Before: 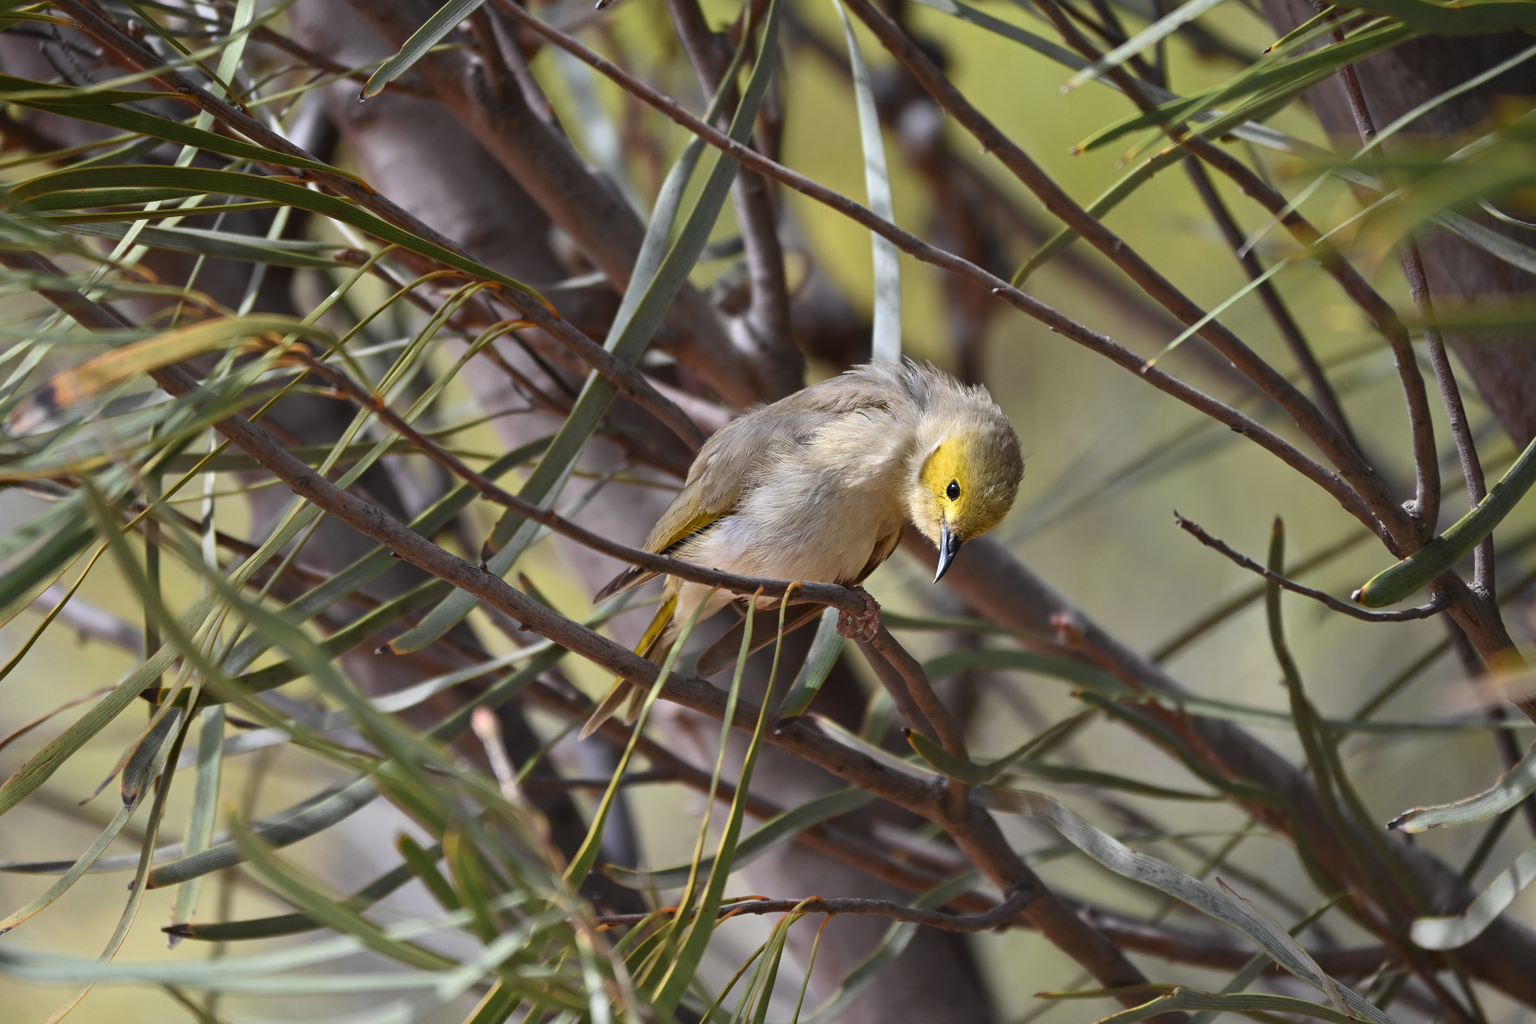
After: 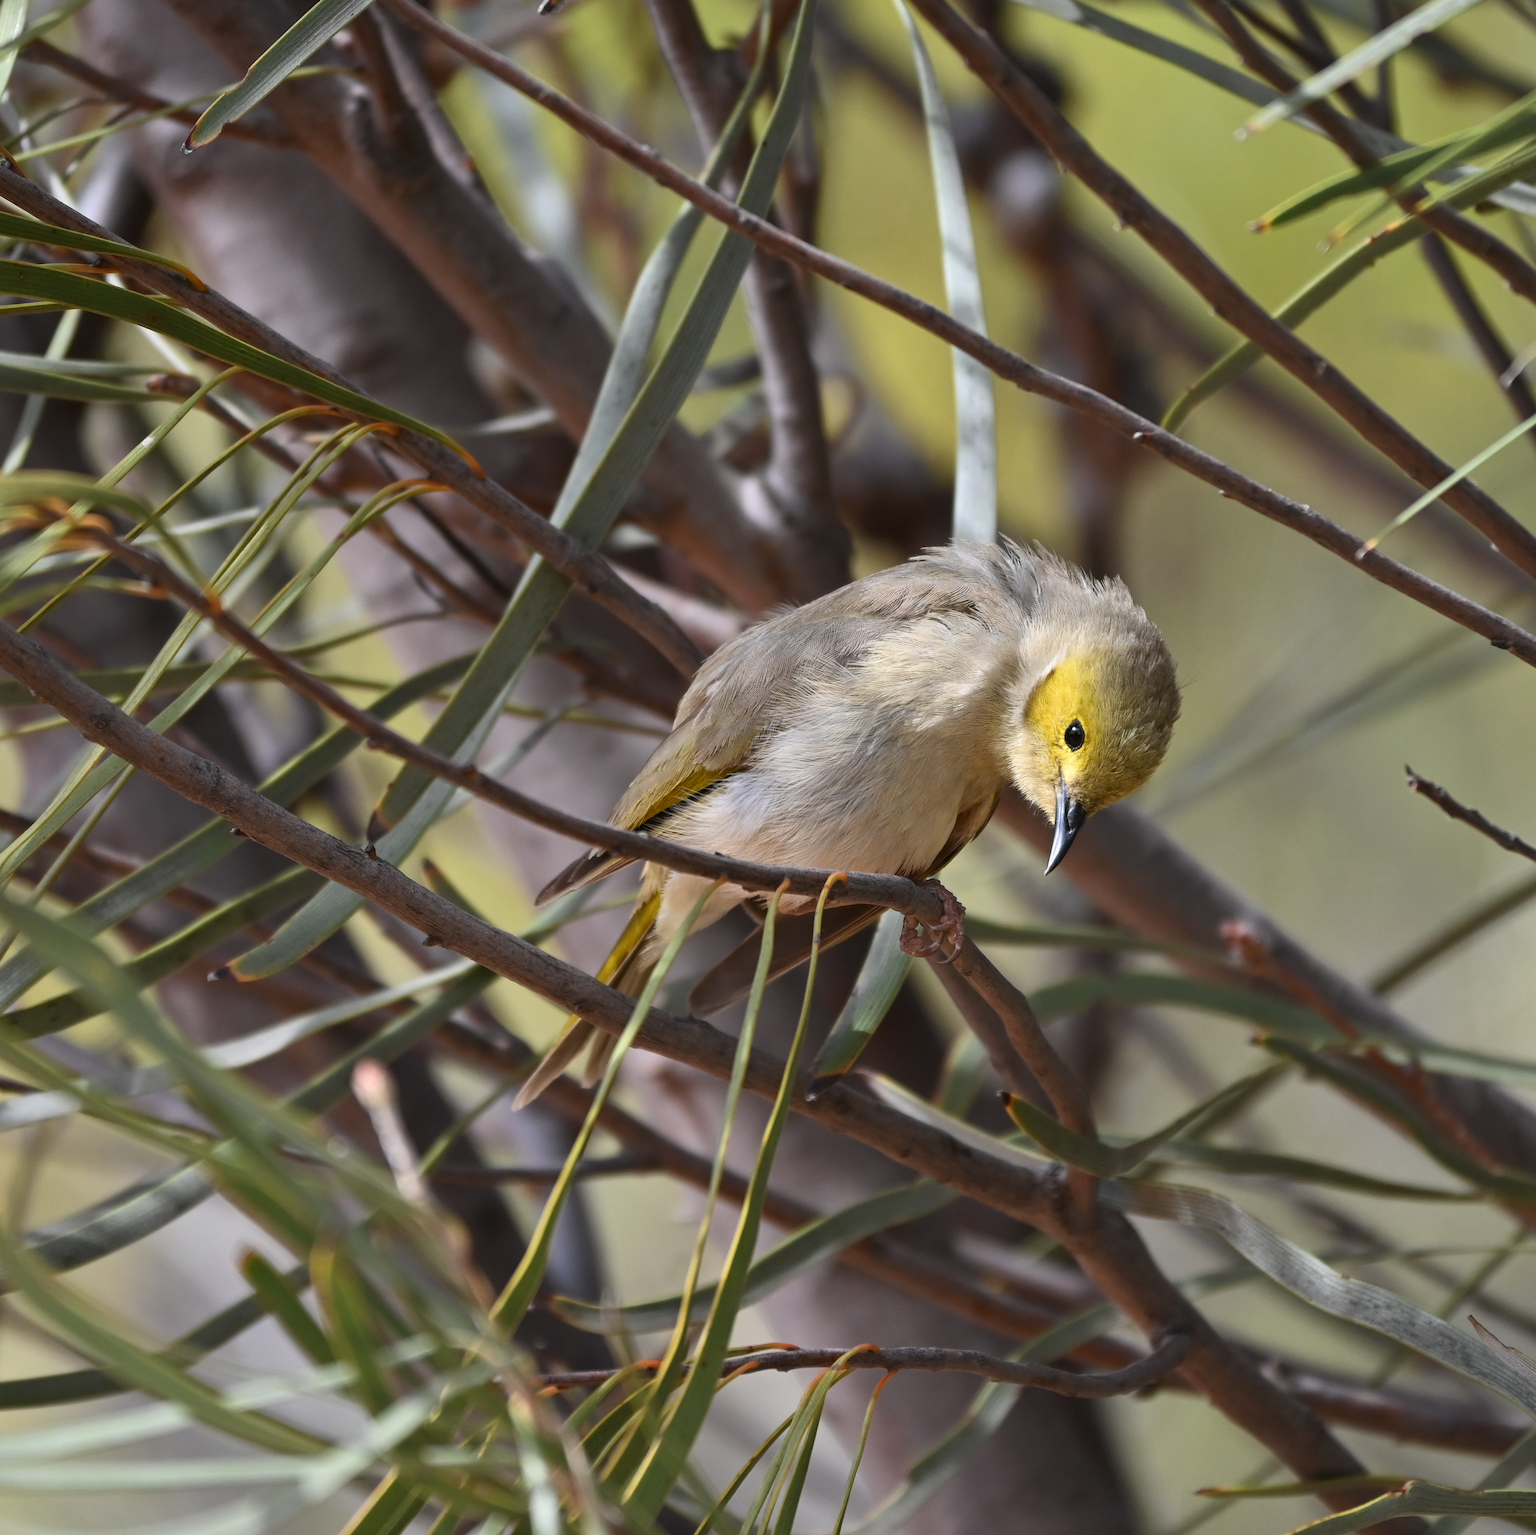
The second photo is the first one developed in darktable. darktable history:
crop: left 15.425%, right 17.867%
